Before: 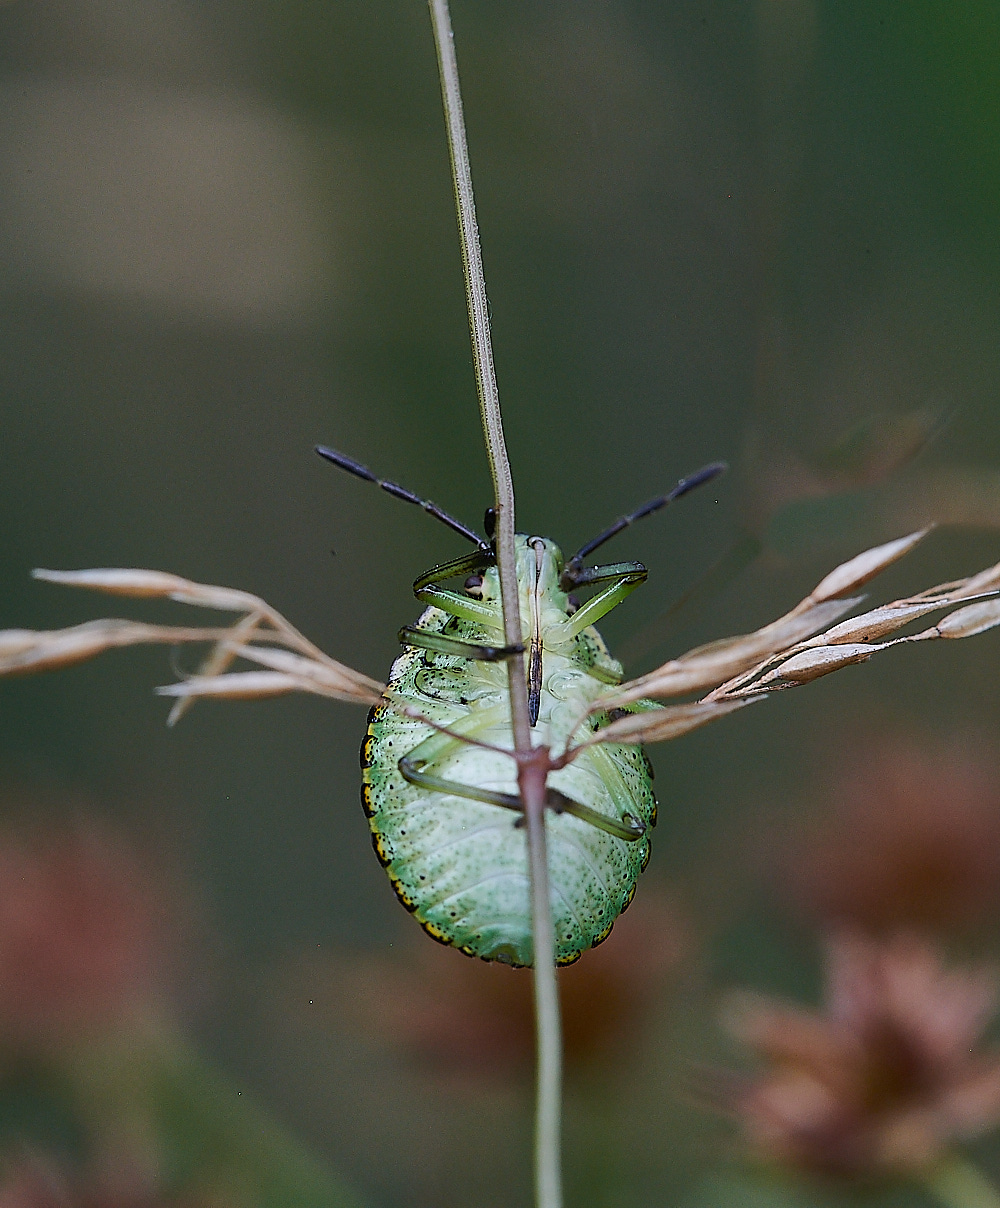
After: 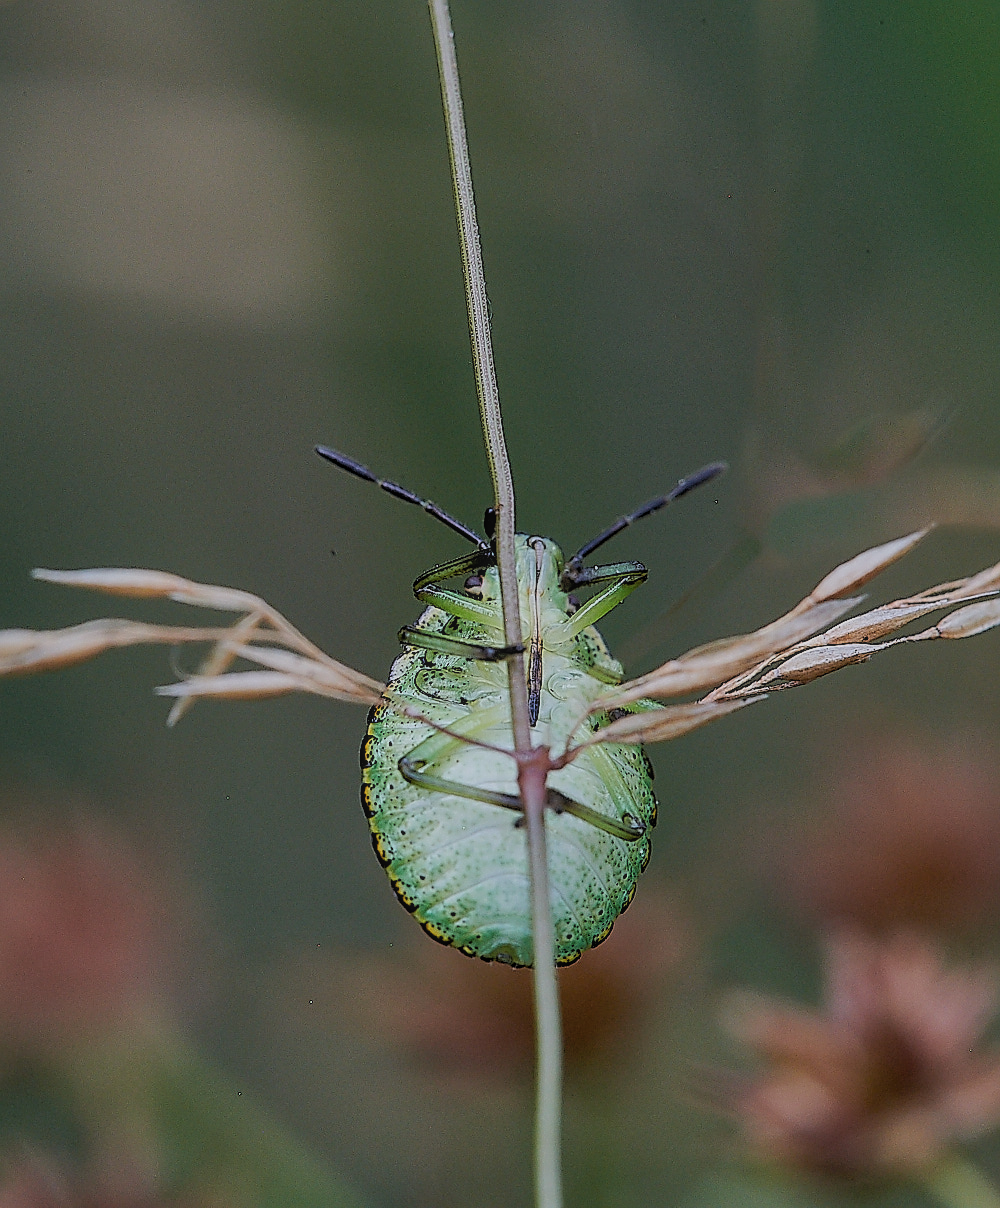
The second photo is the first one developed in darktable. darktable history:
sharpen: on, module defaults
tone curve: curves: ch0 [(0, 0.042) (0.129, 0.18) (0.501, 0.497) (1, 1)], color space Lab, independent channels, preserve colors none
filmic rgb: black relative exposure -8.75 EV, white relative exposure 4.98 EV, target black luminance 0%, hardness 3.78, latitude 66.33%, contrast 0.825, shadows ↔ highlights balance 19.99%, color science v6 (2022)
local contrast: on, module defaults
